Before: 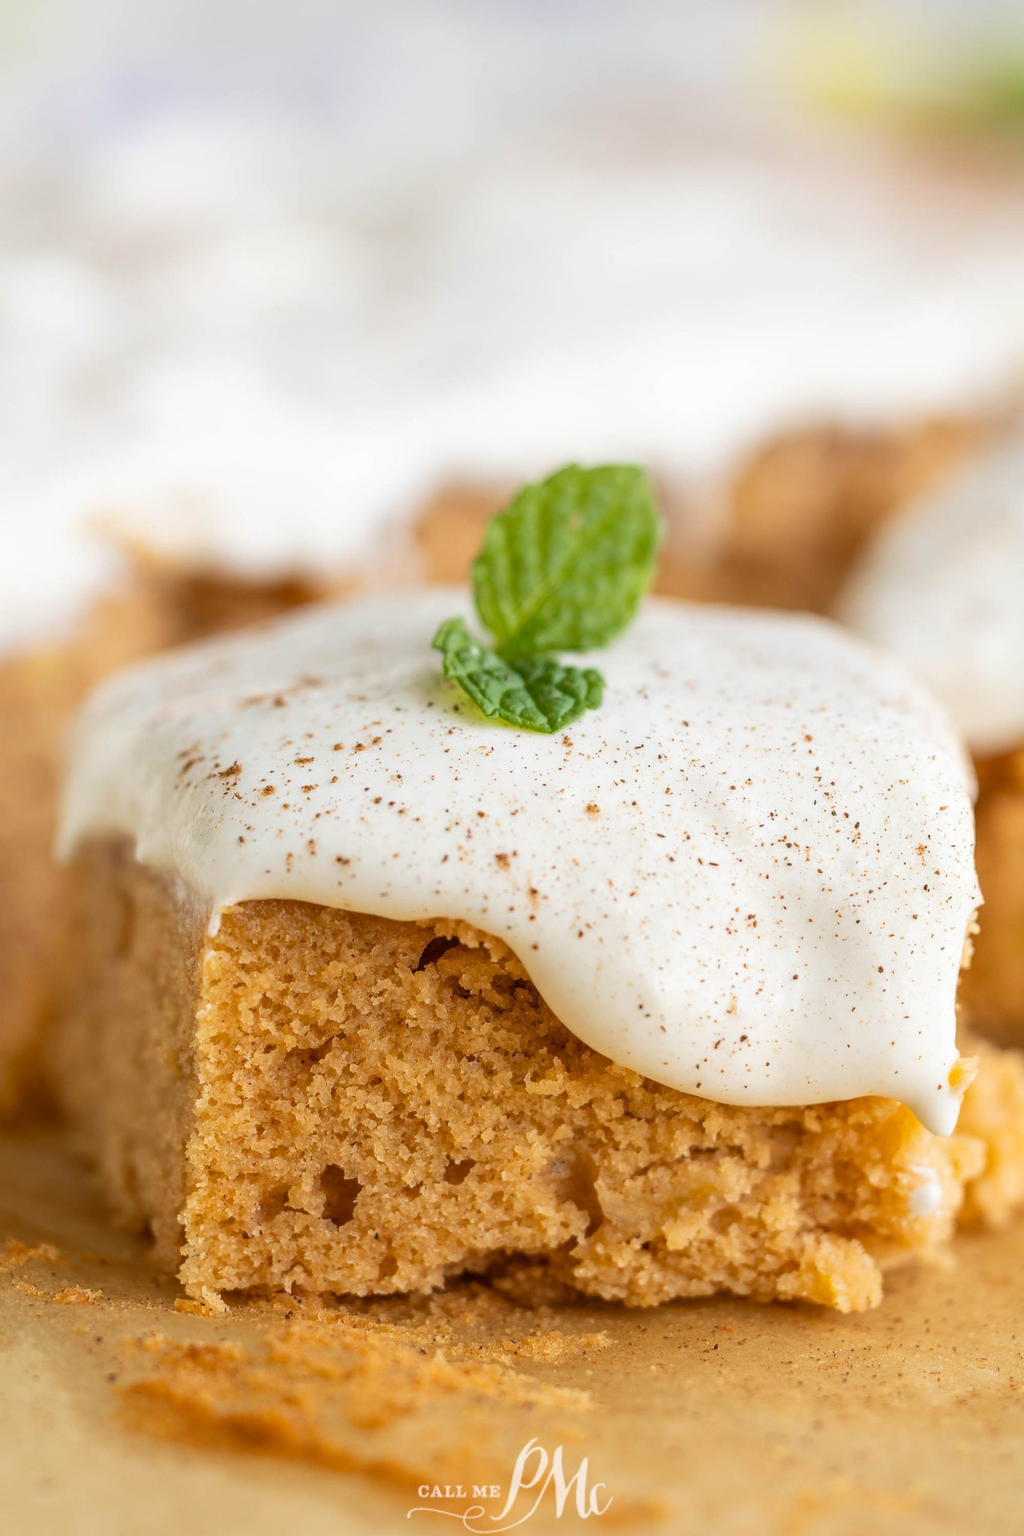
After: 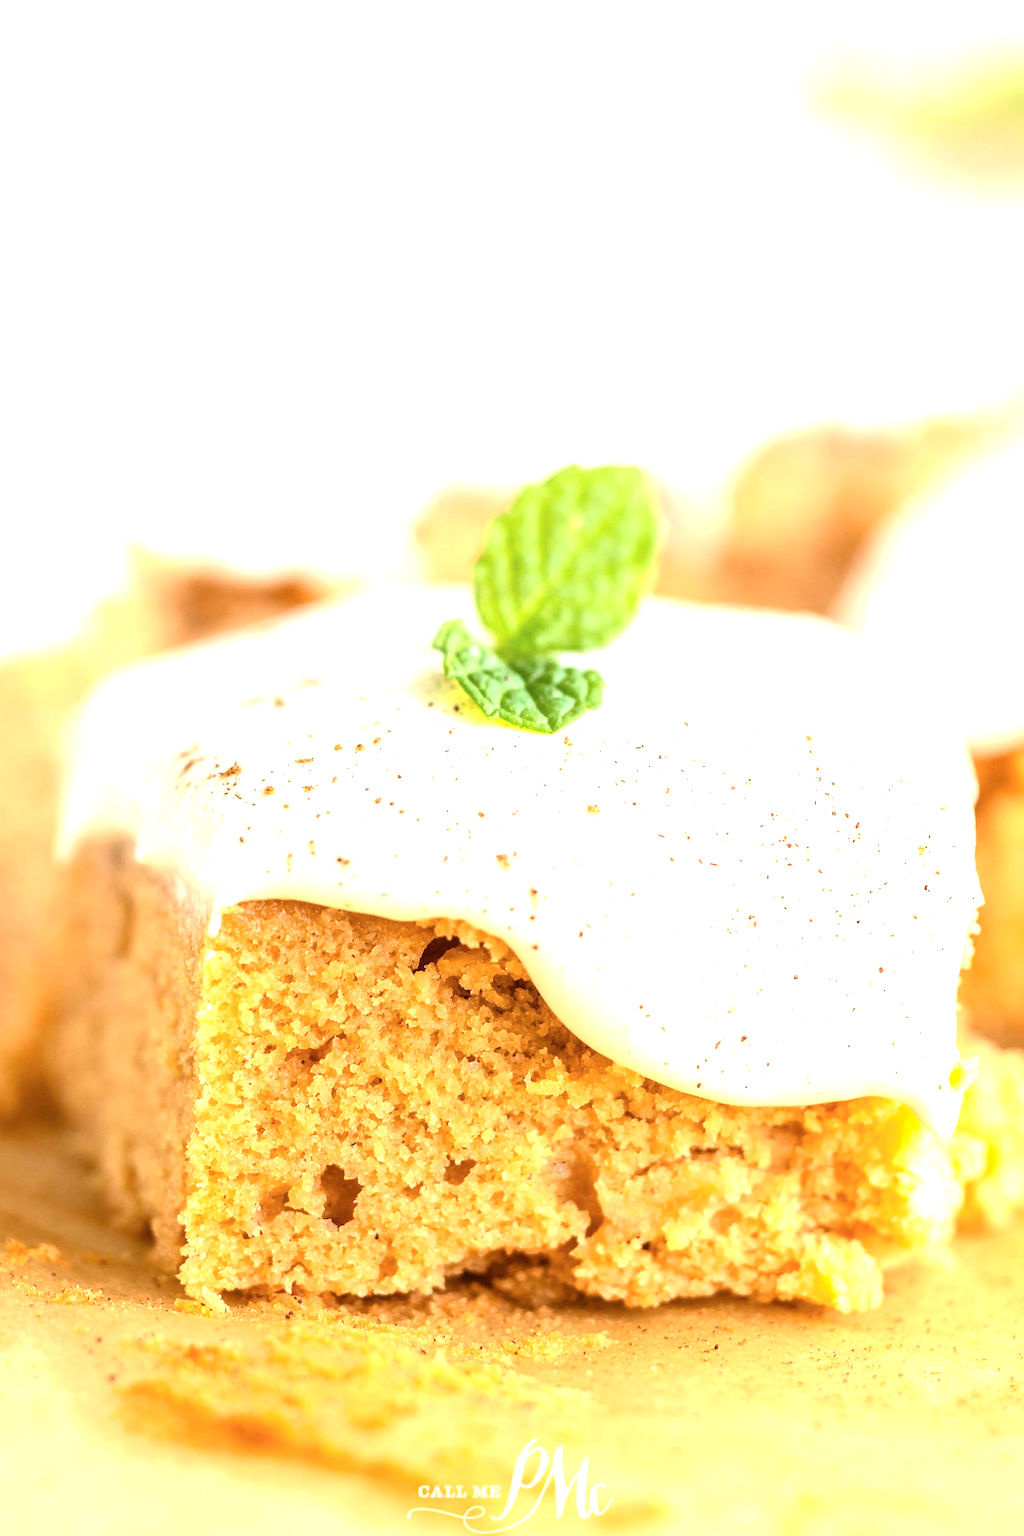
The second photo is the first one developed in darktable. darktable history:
exposure: black level correction 0, exposure 1.405 EV, compensate highlight preservation false
contrast brightness saturation: contrast 0.151, brightness 0.052
